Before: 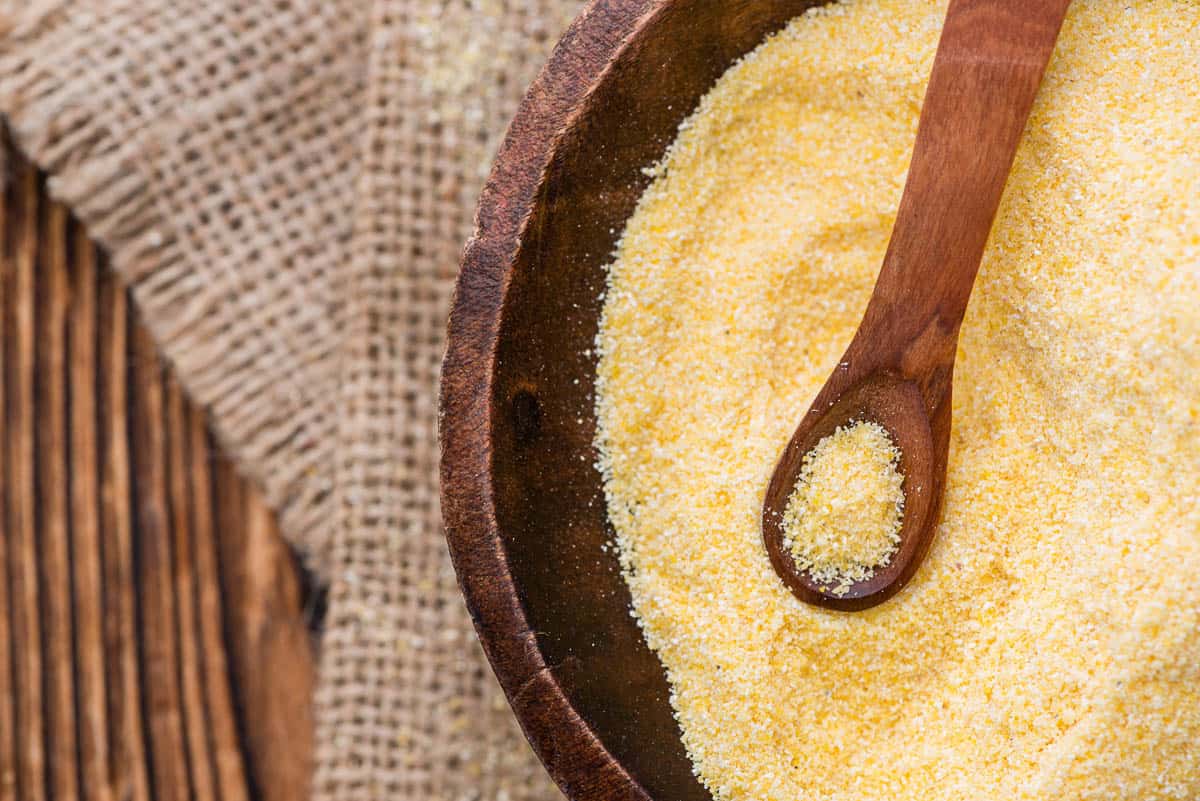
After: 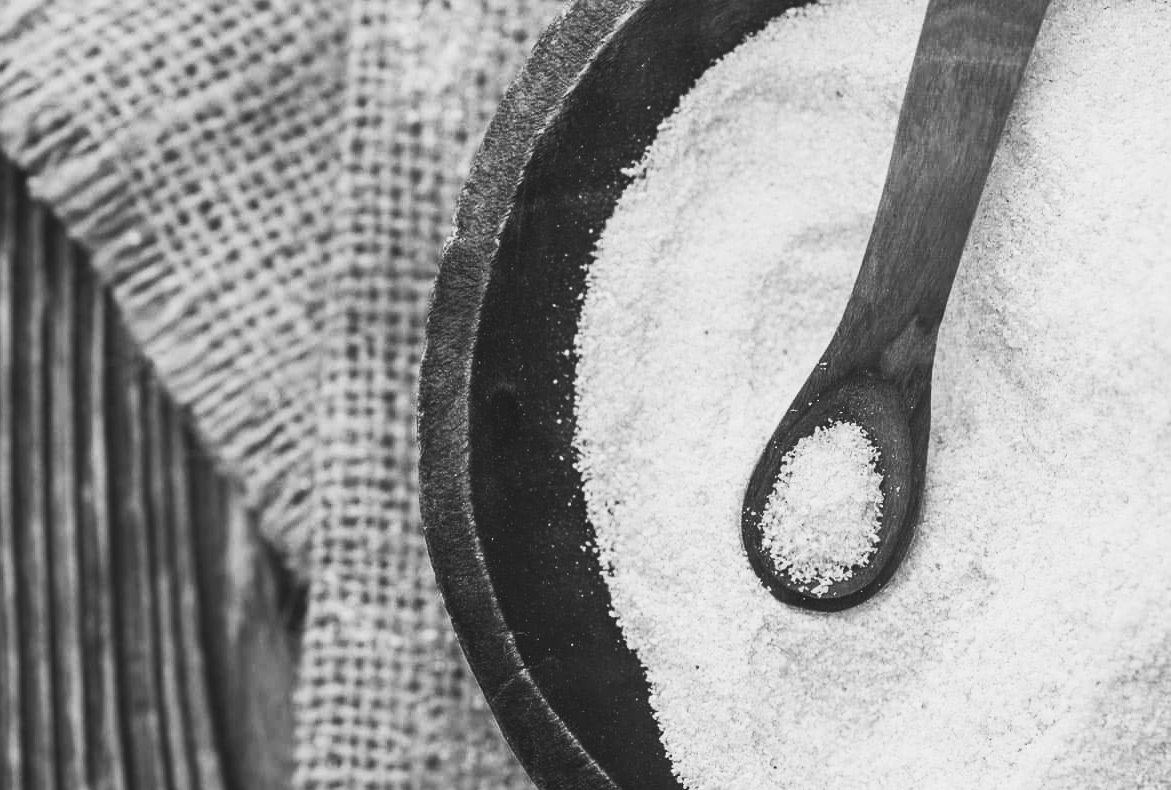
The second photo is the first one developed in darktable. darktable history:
contrast brightness saturation: contrast 0.53, brightness 0.47, saturation -1
color calibration: output colorfulness [0, 0.315, 0, 0], x 0.341, y 0.355, temperature 5166 K
exposure: black level correction -0.016, exposure -1.018 EV, compensate highlight preservation false
crop and rotate: left 1.774%, right 0.633%, bottom 1.28%
